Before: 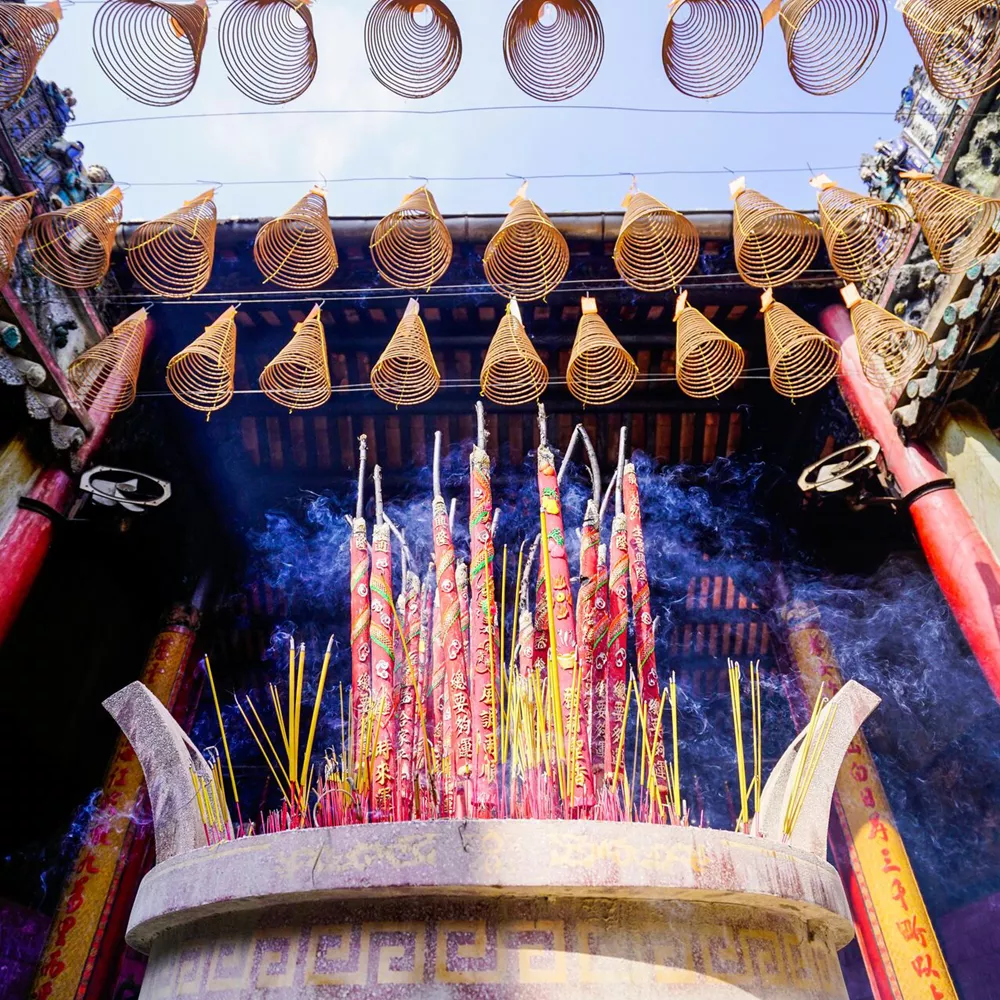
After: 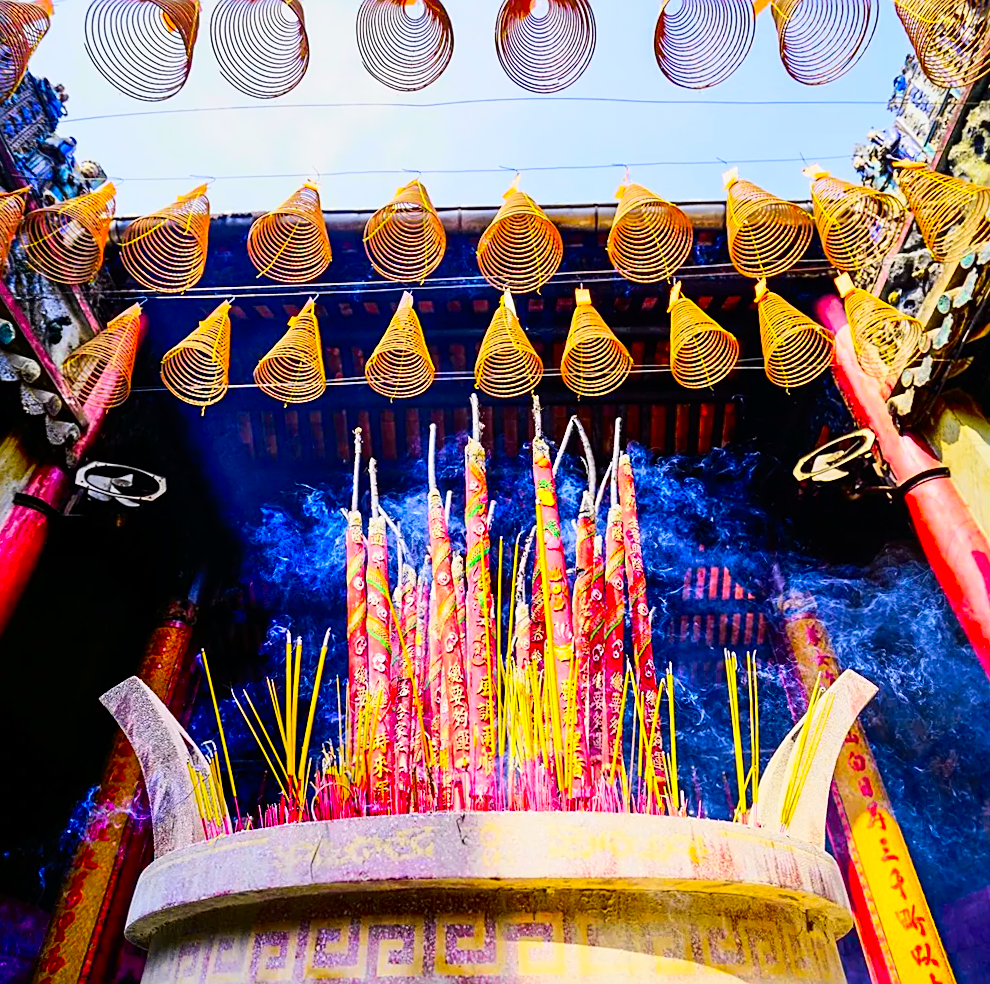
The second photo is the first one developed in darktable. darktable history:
rotate and perspective: rotation -0.45°, automatic cropping original format, crop left 0.008, crop right 0.992, crop top 0.012, crop bottom 0.988
white balance: emerald 1
color contrast: green-magenta contrast 1.55, blue-yellow contrast 1.83
velvia: strength 27%
tone curve: curves: ch0 [(0, 0) (0.136, 0.084) (0.346, 0.366) (0.489, 0.559) (0.66, 0.748) (0.849, 0.902) (1, 0.974)]; ch1 [(0, 0) (0.353, 0.344) (0.45, 0.46) (0.498, 0.498) (0.521, 0.512) (0.563, 0.559) (0.592, 0.605) (0.641, 0.673) (1, 1)]; ch2 [(0, 0) (0.333, 0.346) (0.375, 0.375) (0.424, 0.43) (0.476, 0.492) (0.502, 0.502) (0.524, 0.531) (0.579, 0.61) (0.612, 0.644) (0.641, 0.722) (1, 1)], color space Lab, independent channels, preserve colors none
sharpen: on, module defaults
